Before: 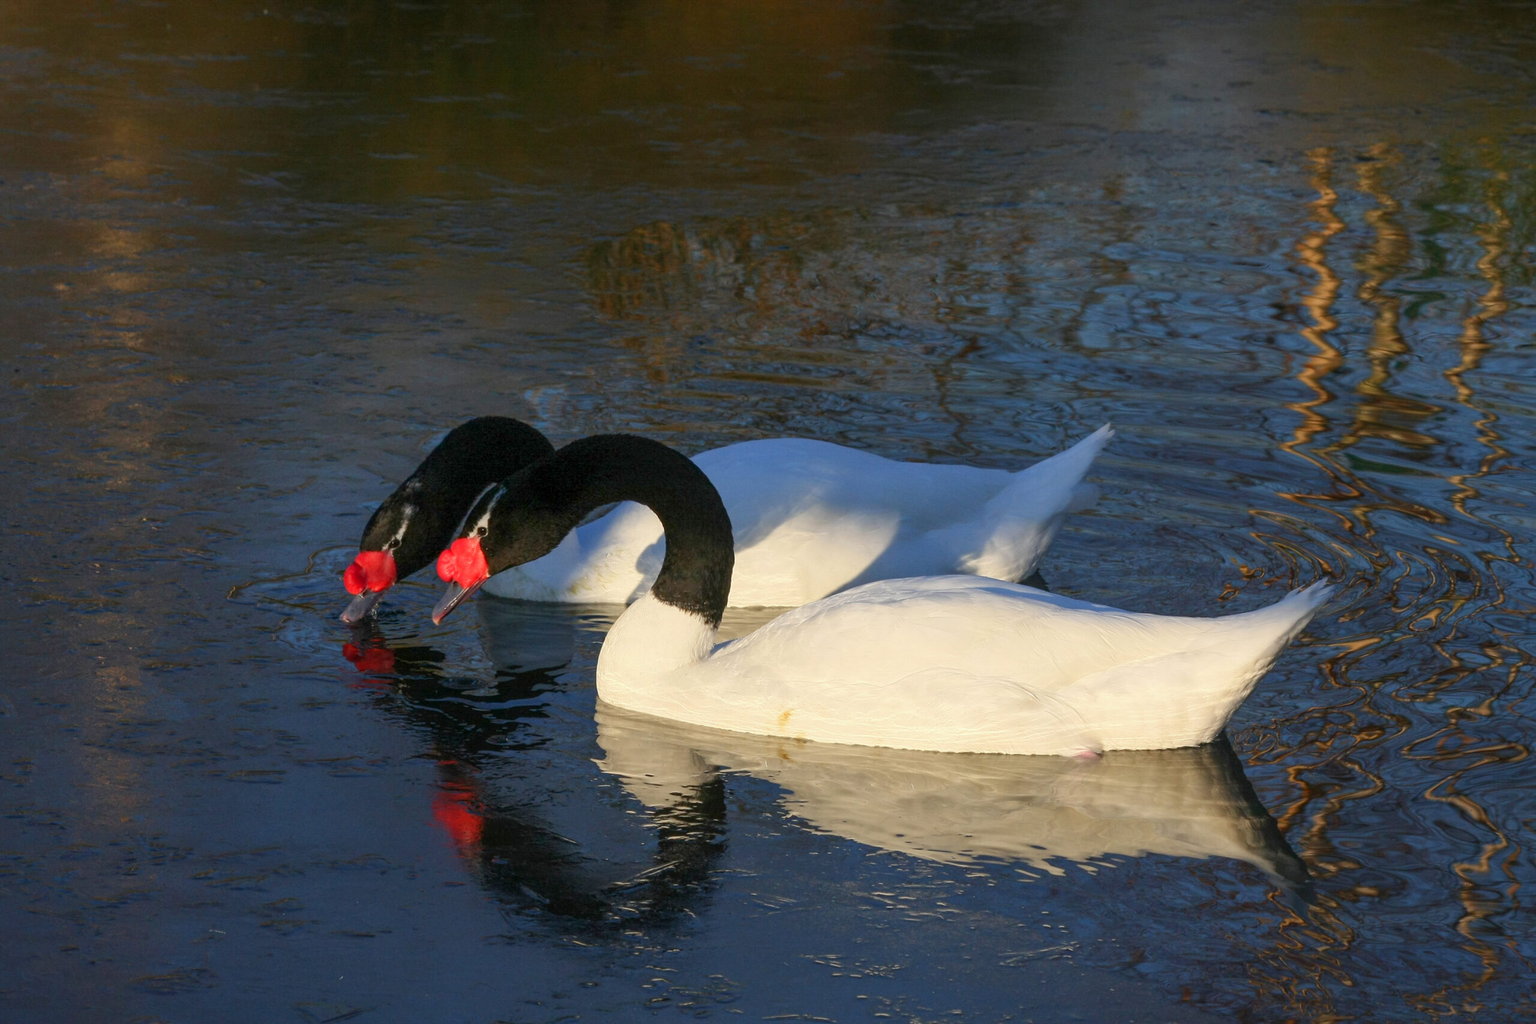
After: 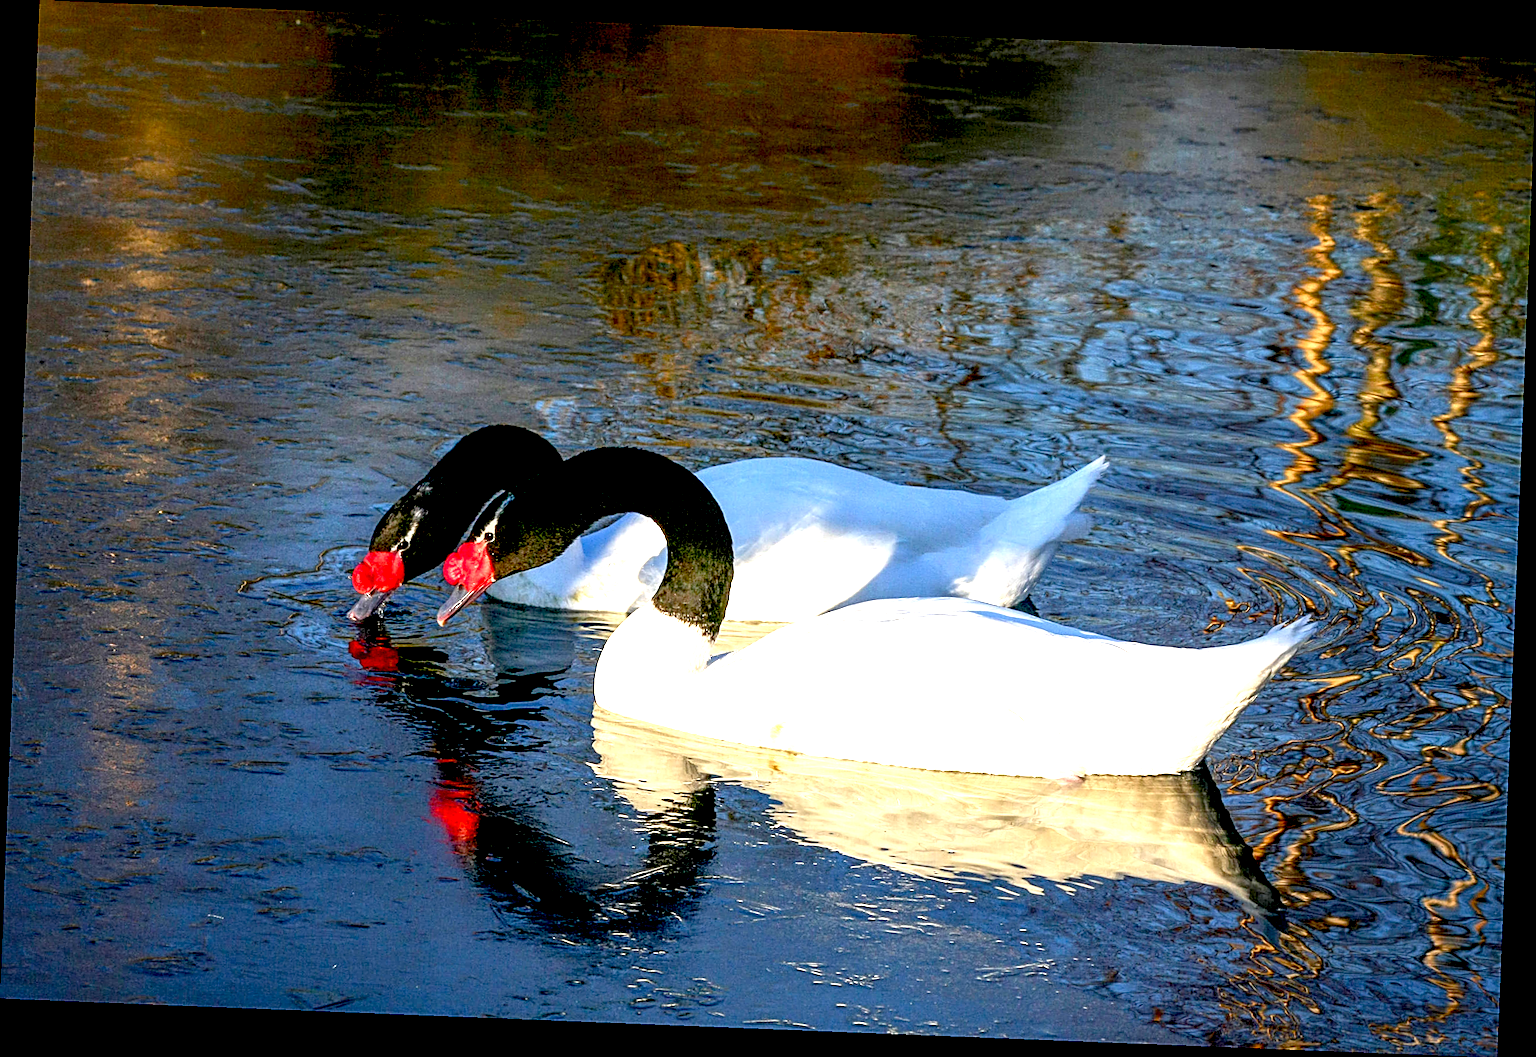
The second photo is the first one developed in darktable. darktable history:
exposure: black level correction 0.016, exposure 1.774 EV, compensate highlight preservation false
rotate and perspective: rotation 2.27°, automatic cropping off
local contrast: detail 130%
sharpen: radius 2.676, amount 0.669
